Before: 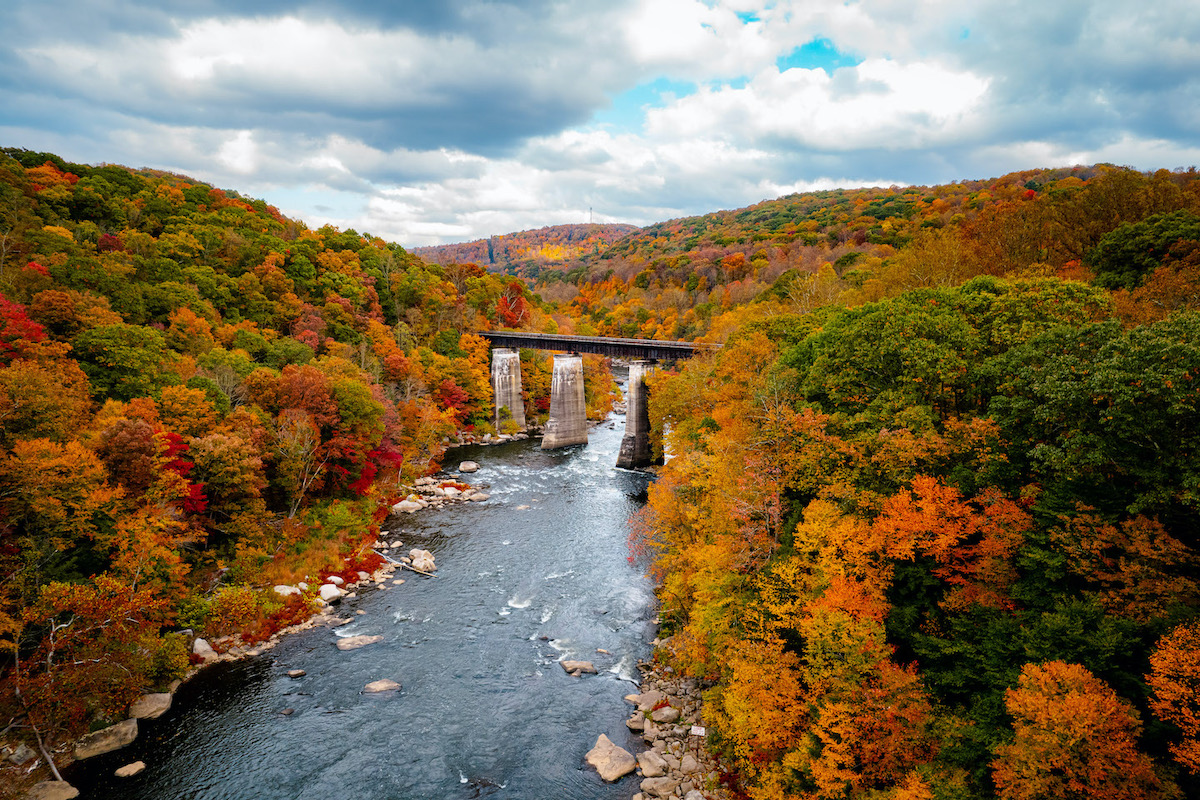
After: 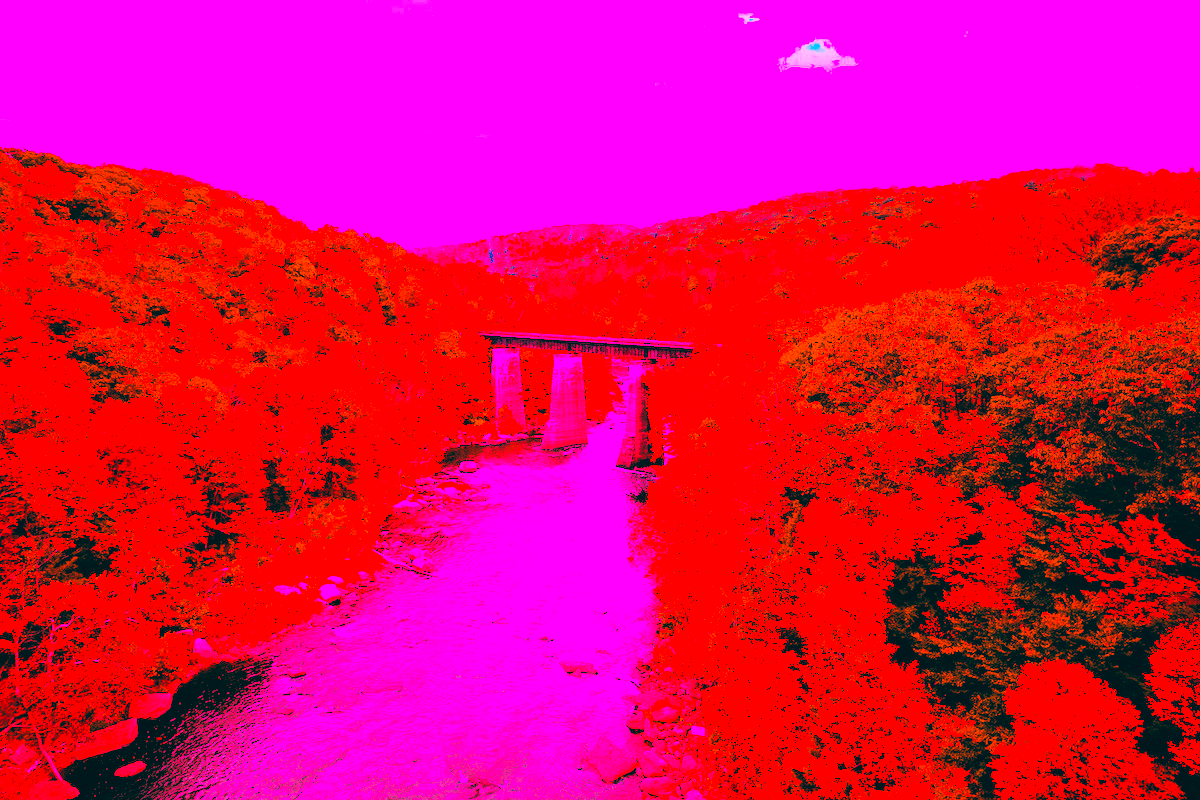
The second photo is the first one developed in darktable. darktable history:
color balance: lift [1.005, 0.99, 1.007, 1.01], gamma [1, 0.979, 1.011, 1.021], gain [0.923, 1.098, 1.025, 0.902], input saturation 90.45%, contrast 7.73%, output saturation 105.91%
white balance: red 4.26, blue 1.802
color balance rgb: perceptual saturation grading › global saturation 20%, global vibrance 20%
